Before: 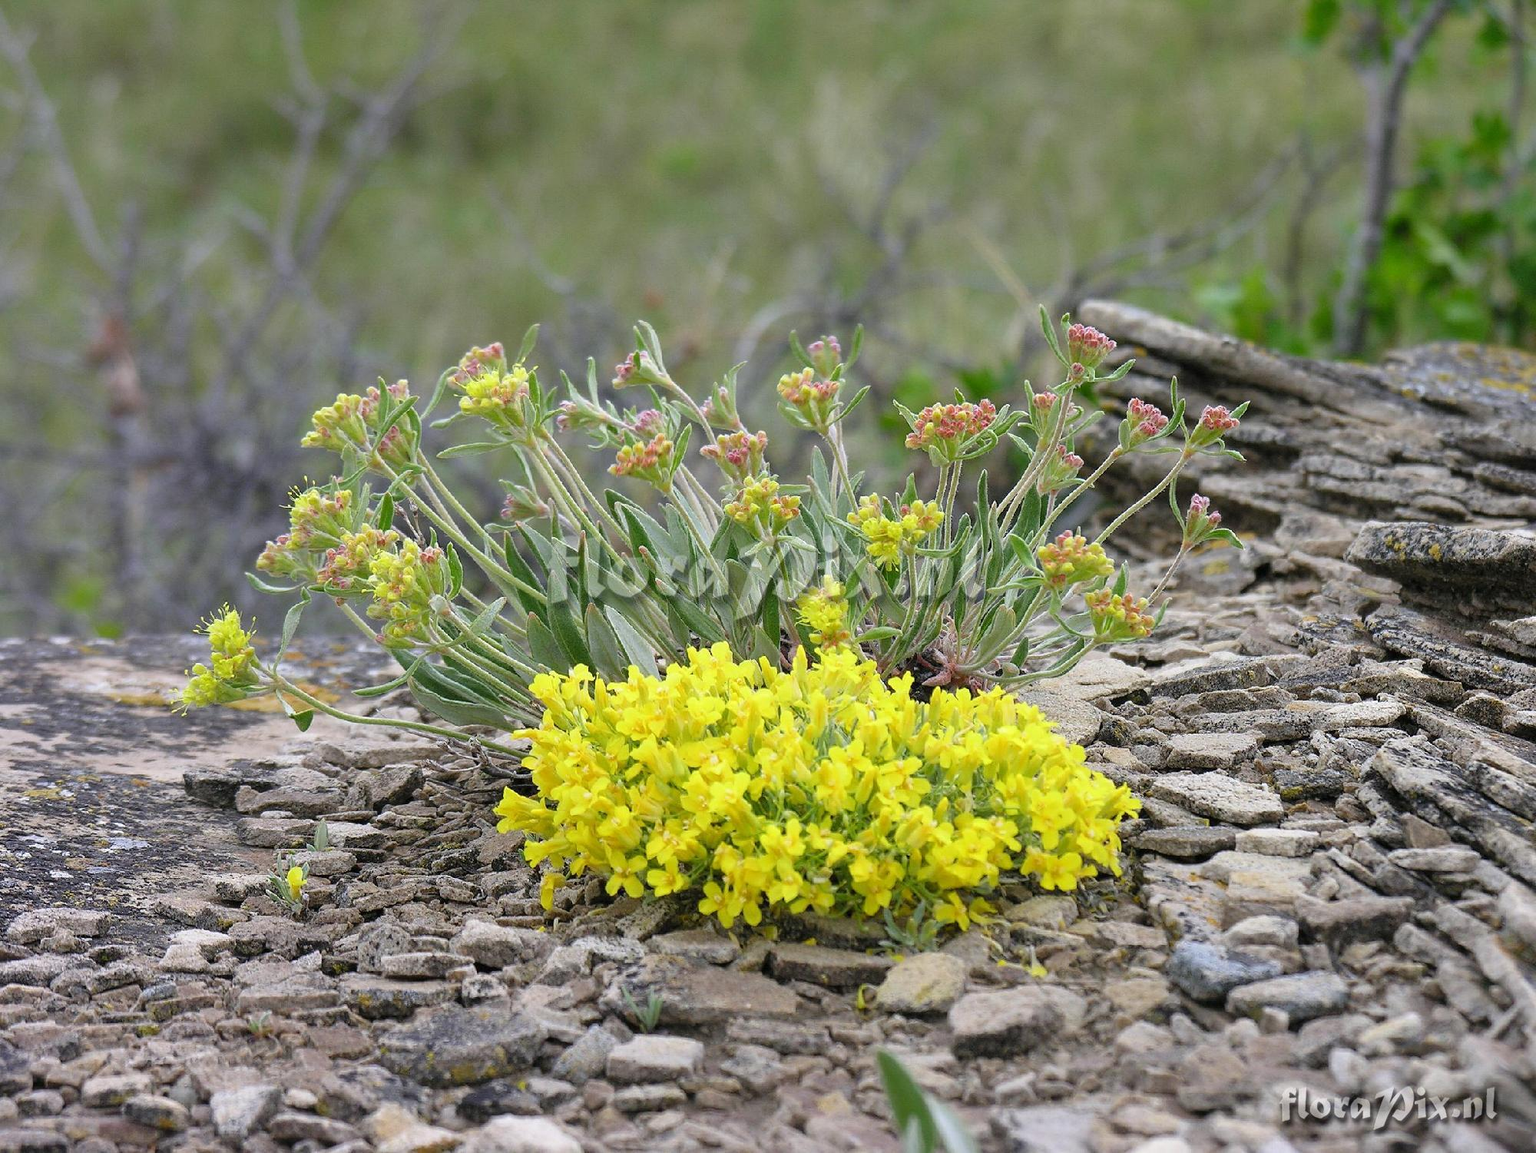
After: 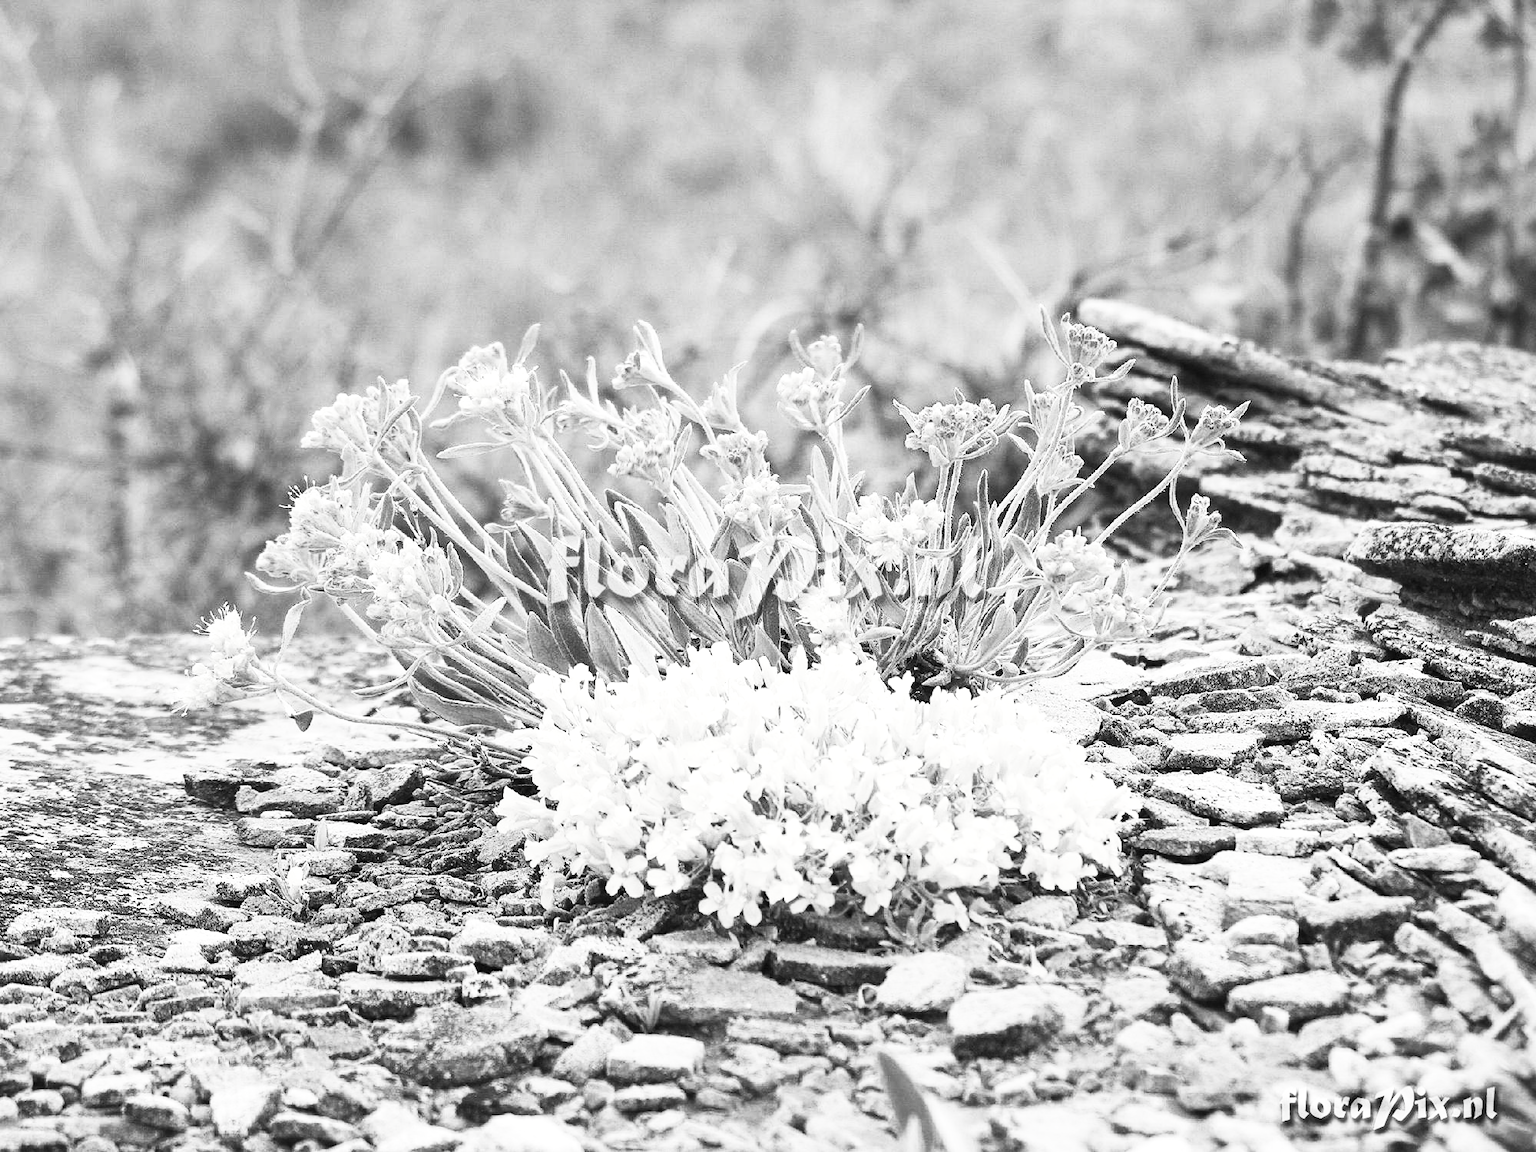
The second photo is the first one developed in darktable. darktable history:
contrast brightness saturation: contrast 0.529, brightness 0.477, saturation -0.994
color balance rgb: perceptual saturation grading › global saturation -0.05%, perceptual brilliance grading › highlights 8.02%, perceptual brilliance grading › mid-tones 4.288%, perceptual brilliance grading › shadows 2.392%, global vibrance 26.464%, contrast 6.085%
